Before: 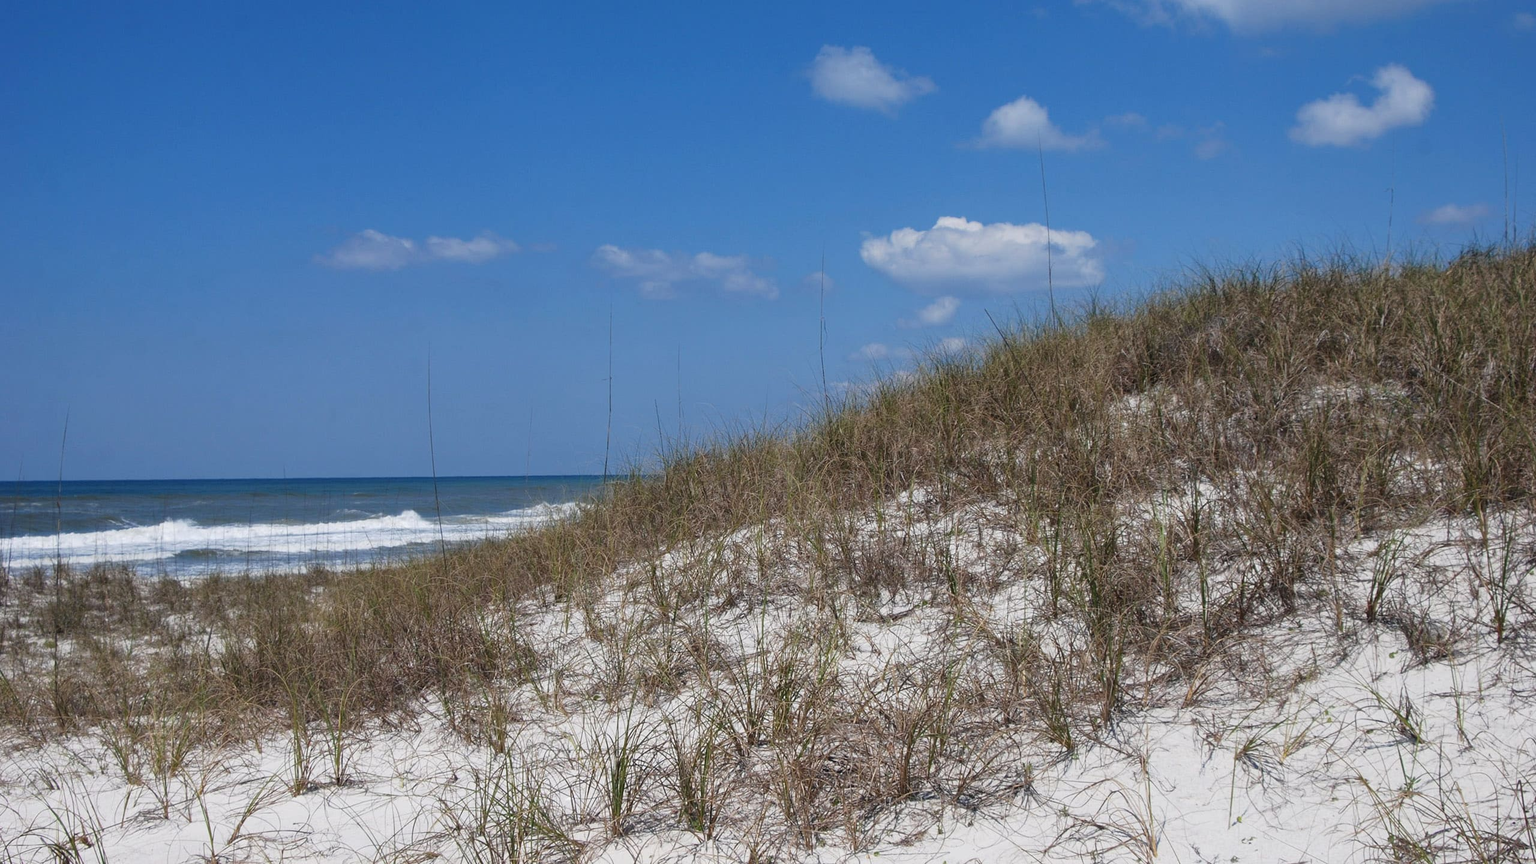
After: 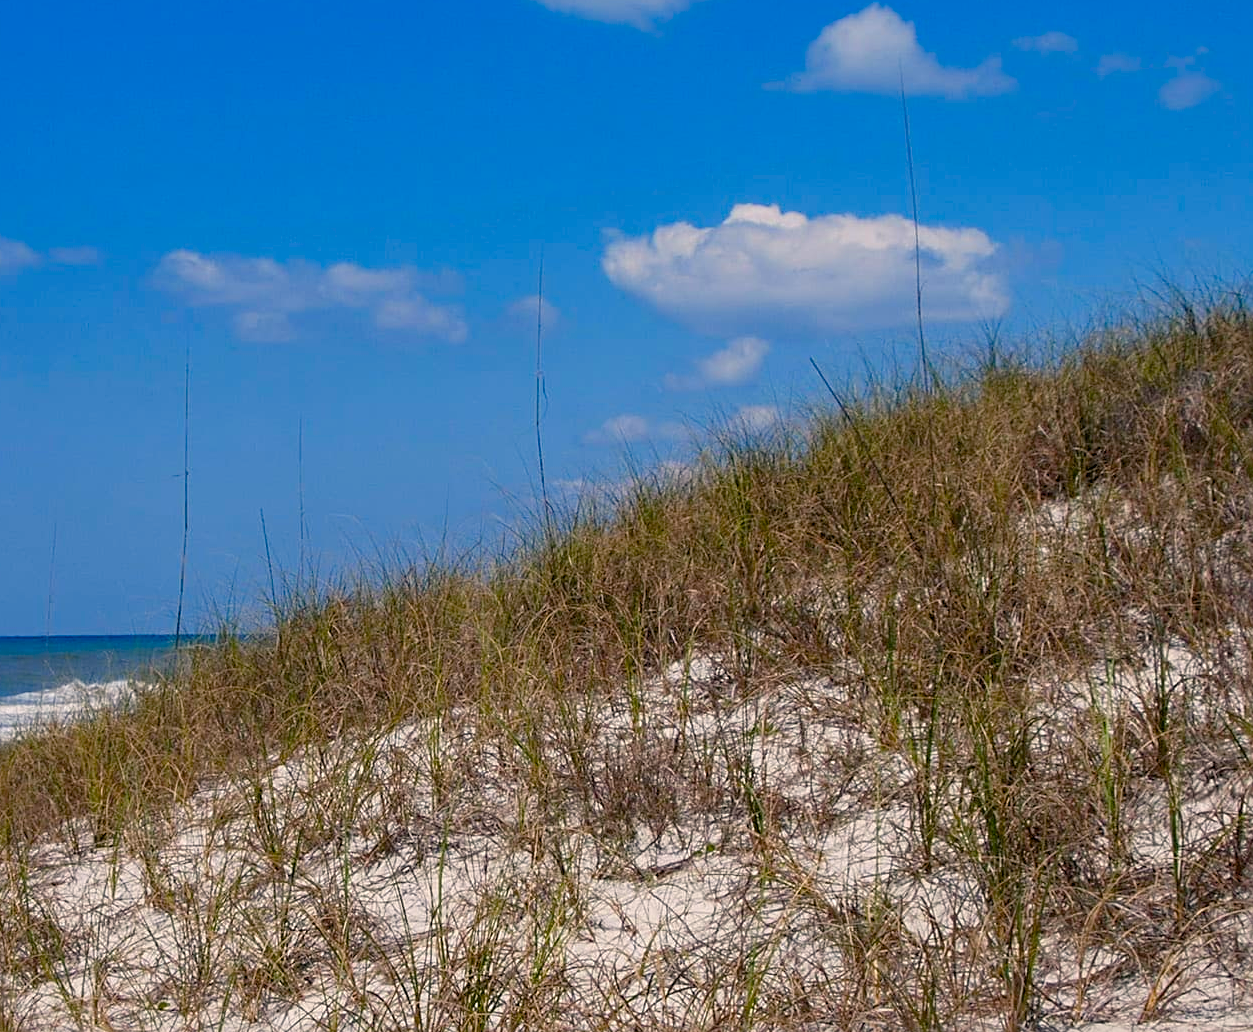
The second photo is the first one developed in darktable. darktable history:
color balance rgb: highlights gain › chroma 3.075%, highlights gain › hue 60.1°, global offset › luminance -0.49%, linear chroma grading › global chroma 14.498%, perceptual saturation grading › global saturation 20.884%, perceptual saturation grading › highlights -19.769%, perceptual saturation grading › shadows 29.594%, global vibrance 20%
sharpen: radius 2.483, amount 0.327
crop: left 32.474%, top 10.933%, right 18.558%, bottom 17.376%
